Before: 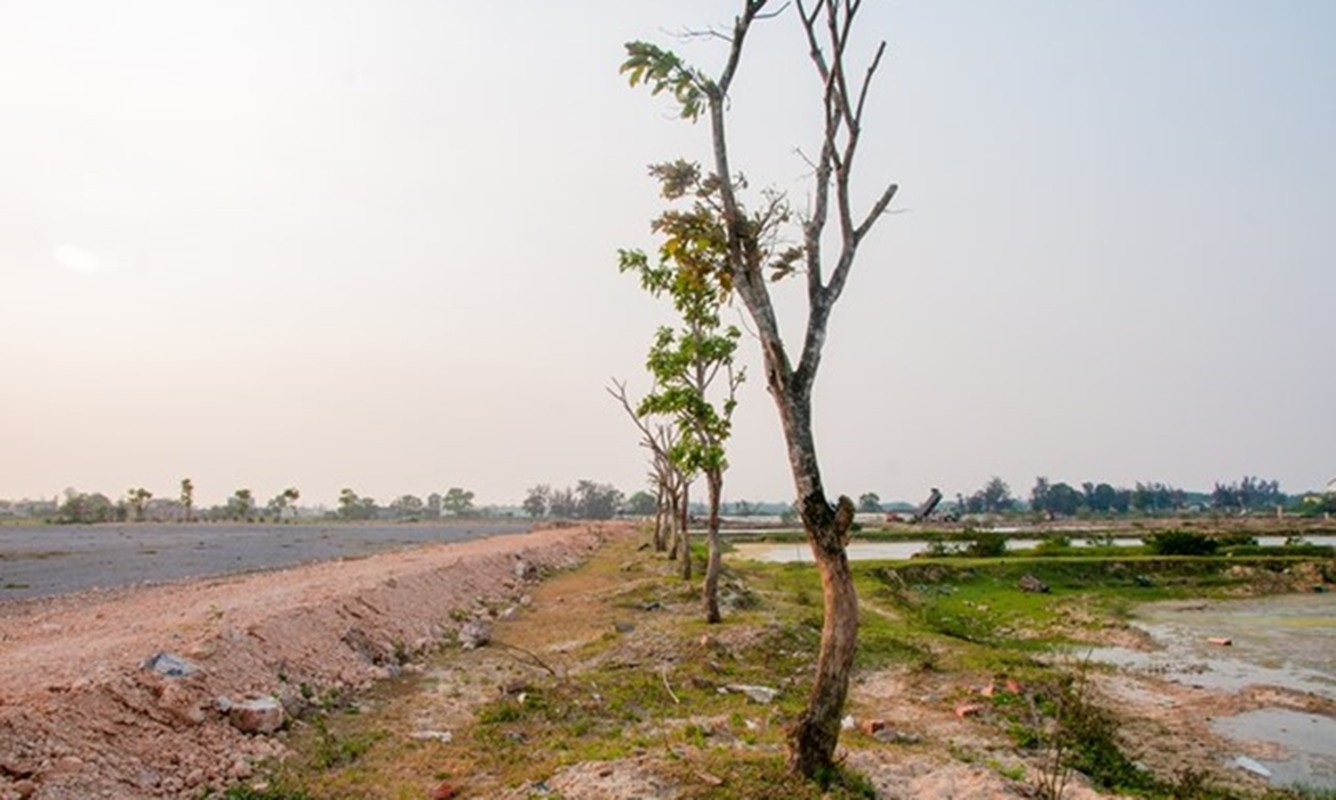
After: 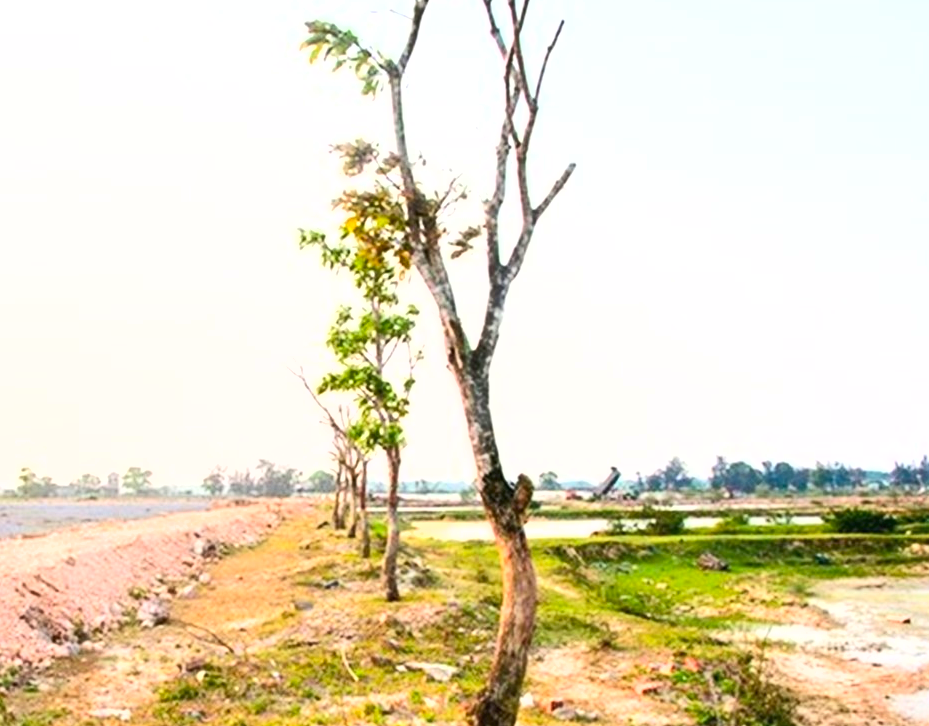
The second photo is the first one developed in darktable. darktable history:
shadows and highlights: shadows 29.32, highlights -29.32, low approximation 0.01, soften with gaussian
crop and rotate: left 24.034%, top 2.838%, right 6.406%, bottom 6.299%
exposure: black level correction 0, exposure 1.2 EV, compensate highlight preservation false
contrast brightness saturation: contrast 0.2, brightness 0.16, saturation 0.22
rotate and perspective: crop left 0, crop top 0
